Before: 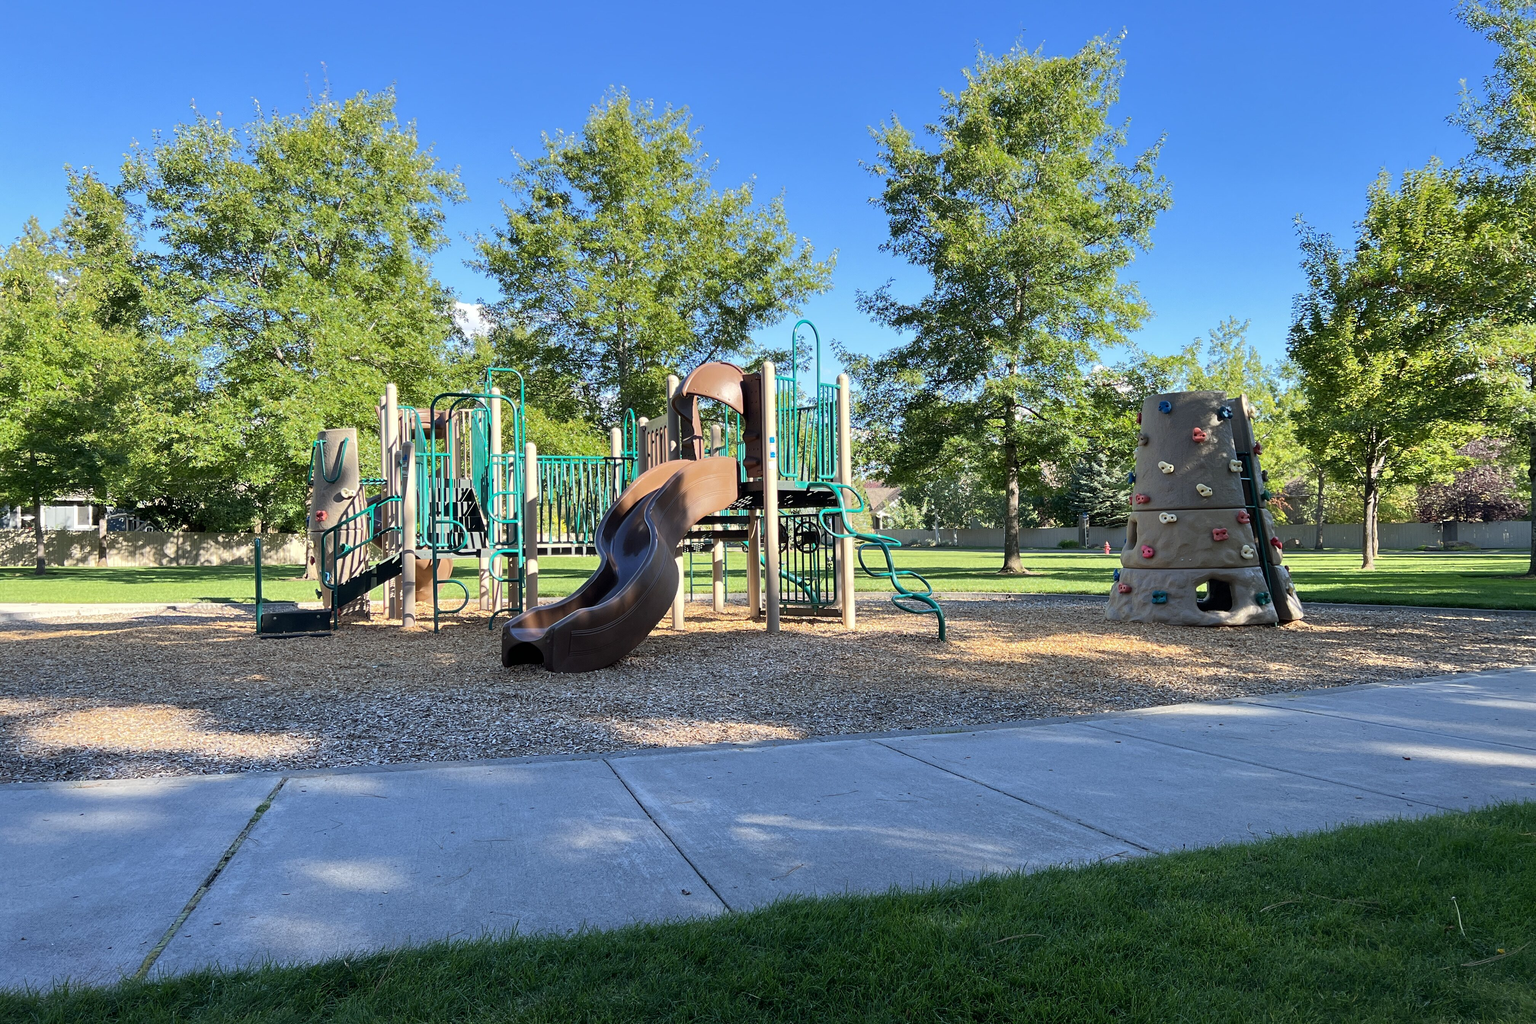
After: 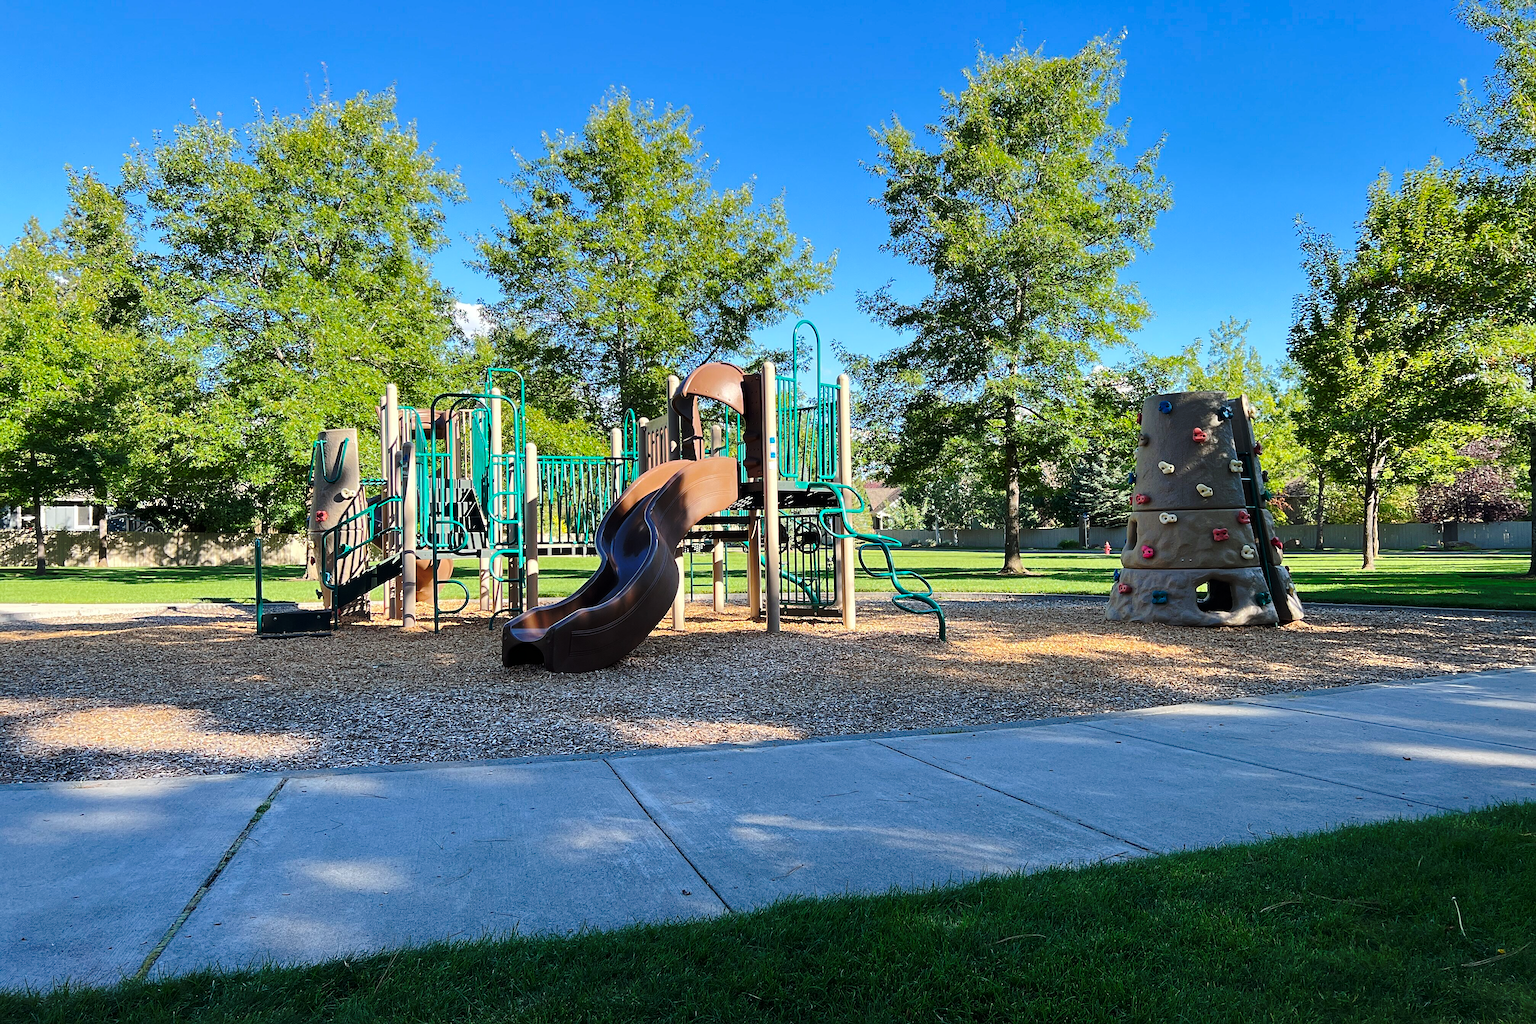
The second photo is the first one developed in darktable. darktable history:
base curve: curves: ch0 [(0, 0) (0.073, 0.04) (0.157, 0.139) (0.492, 0.492) (0.758, 0.758) (1, 1)], preserve colors none
sharpen: radius 1.877, amount 0.396, threshold 1.292
